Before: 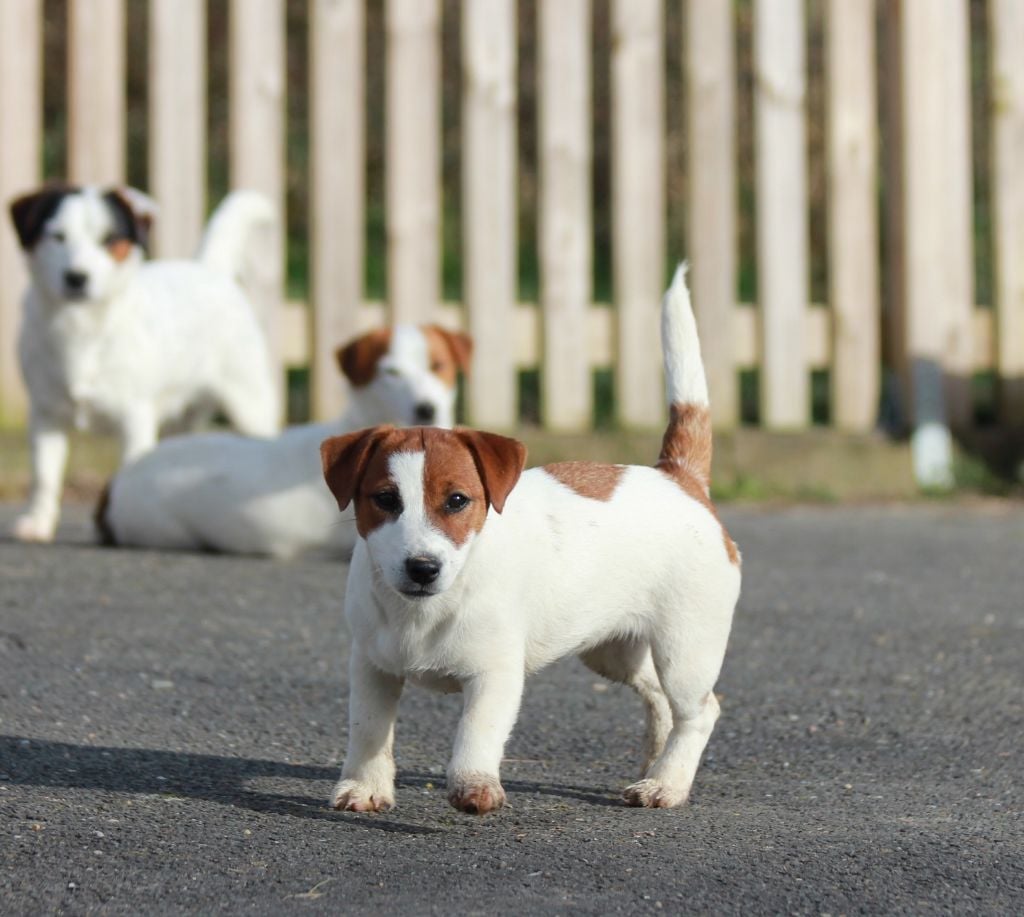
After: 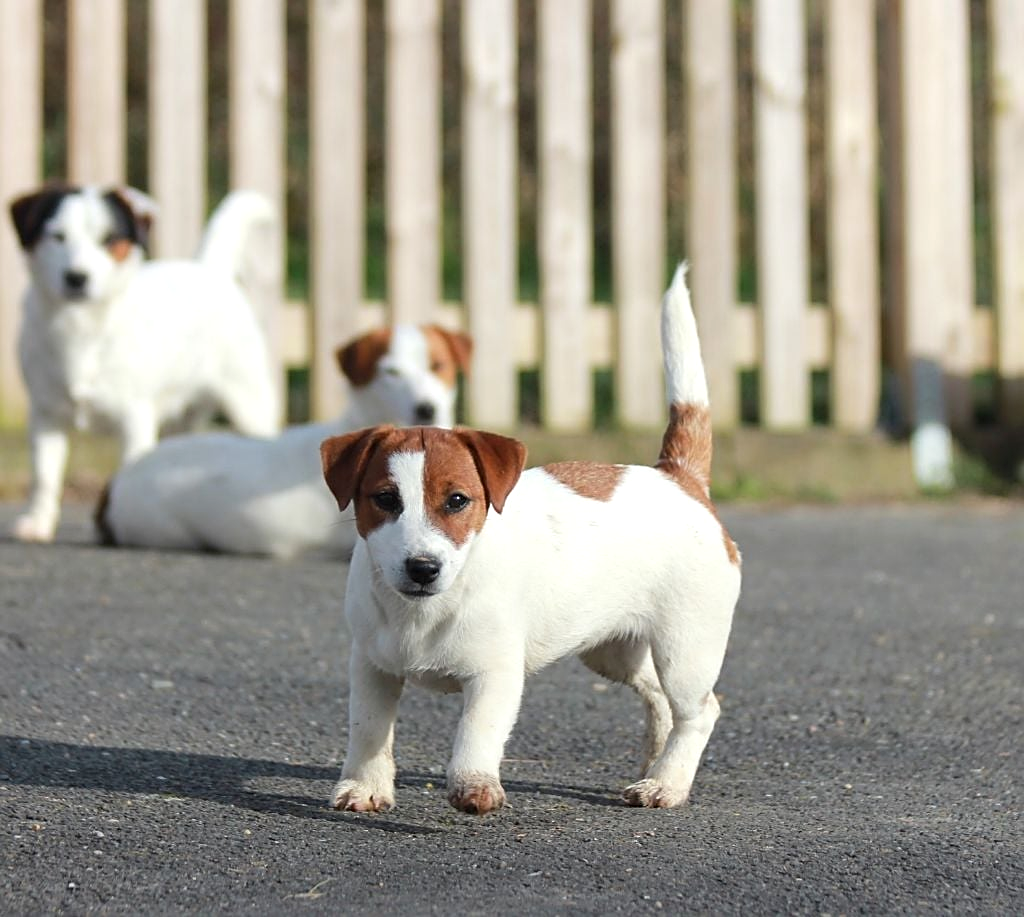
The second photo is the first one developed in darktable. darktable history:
sharpen: on, module defaults
exposure: black level correction 0, exposure 0.2 EV, compensate exposure bias true, compensate highlight preservation false
